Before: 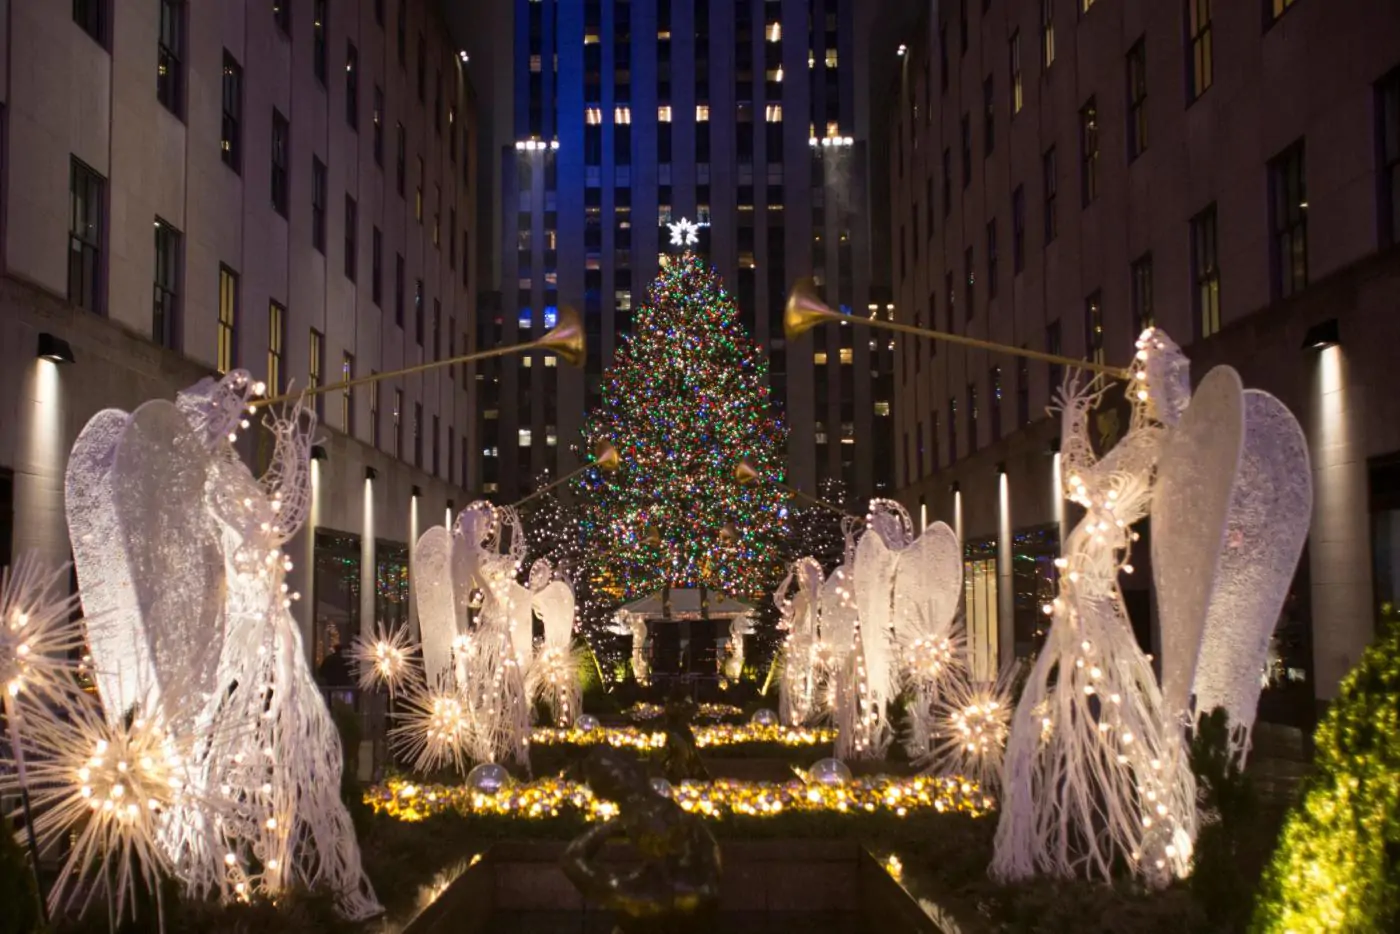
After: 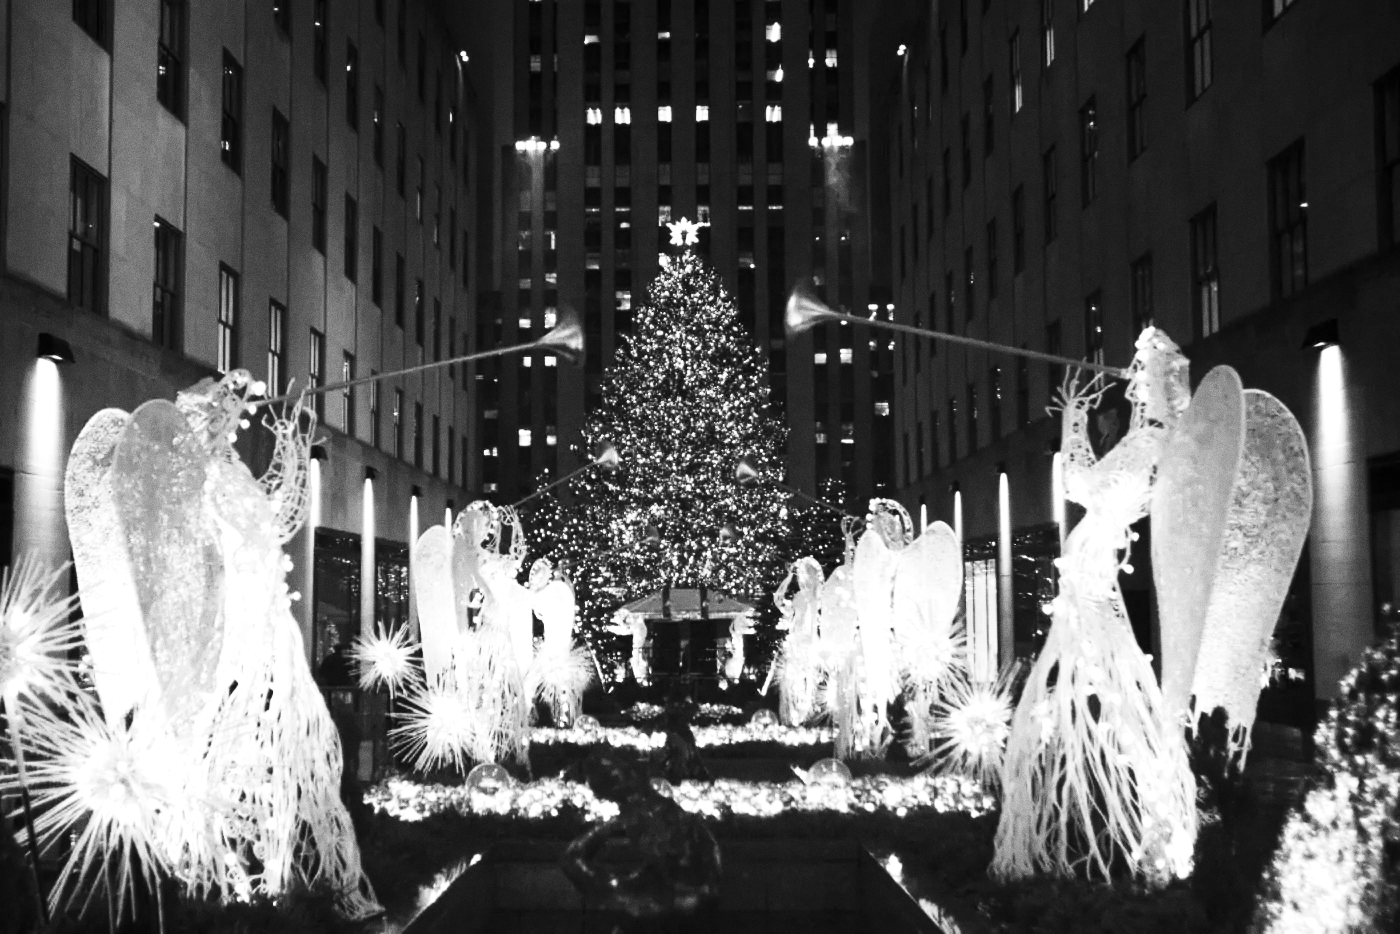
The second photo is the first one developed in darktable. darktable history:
white balance: emerald 1
contrast brightness saturation: contrast 0.39, brightness 0.1
grain: coarseness 0.09 ISO
exposure: exposure 0.766 EV, compensate highlight preservation false
monochrome: a -3.63, b -0.465
